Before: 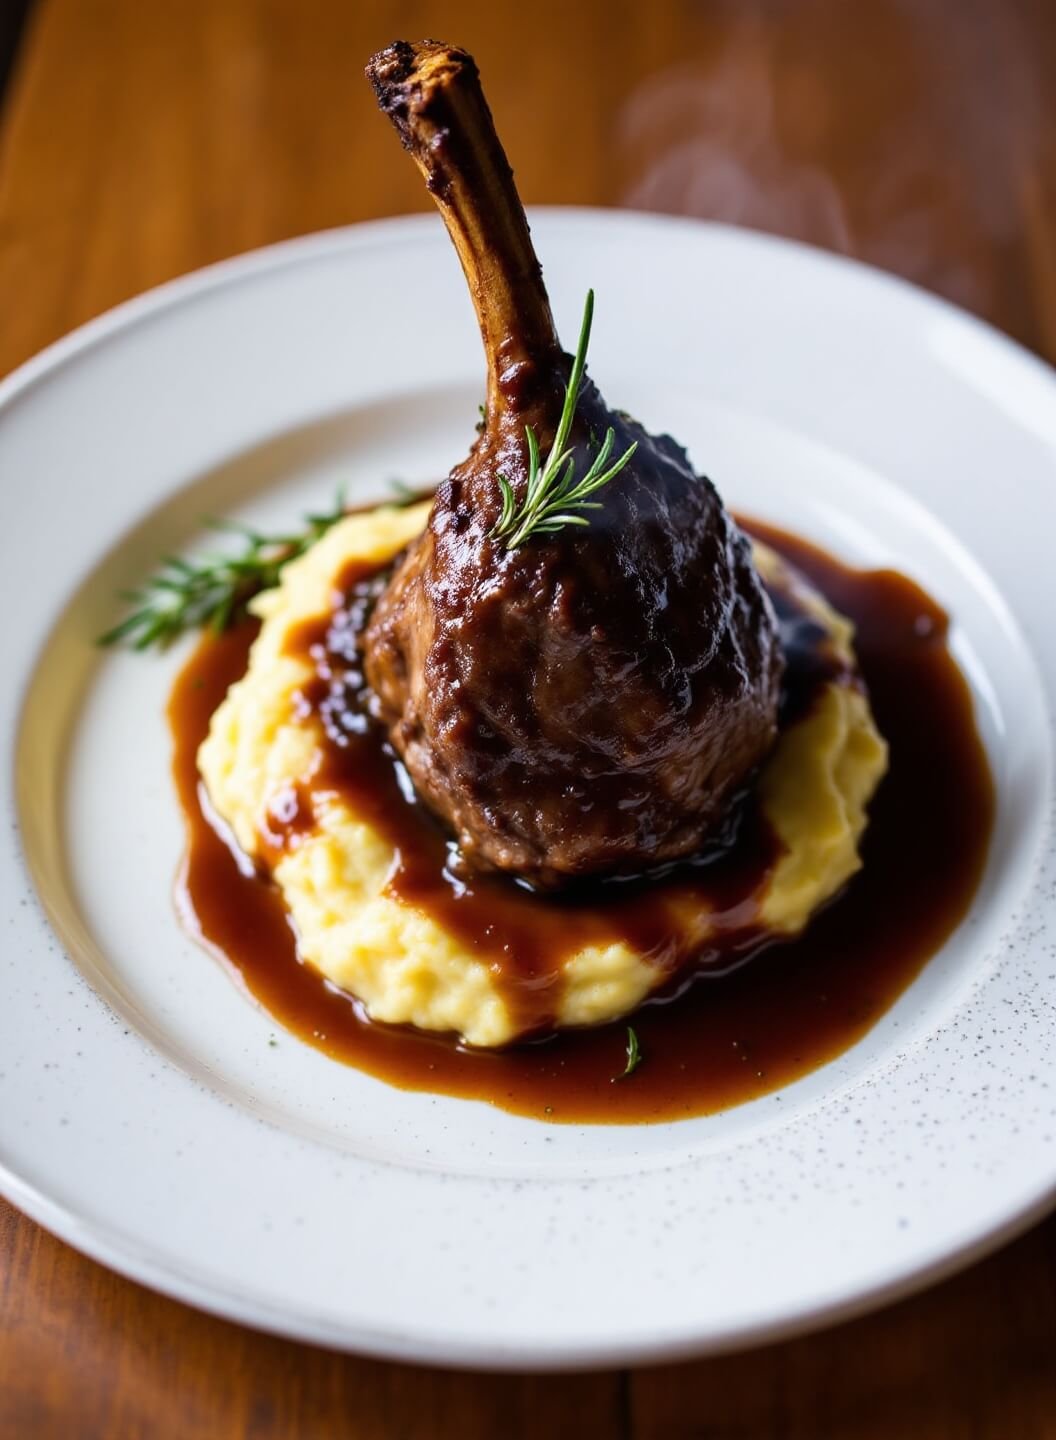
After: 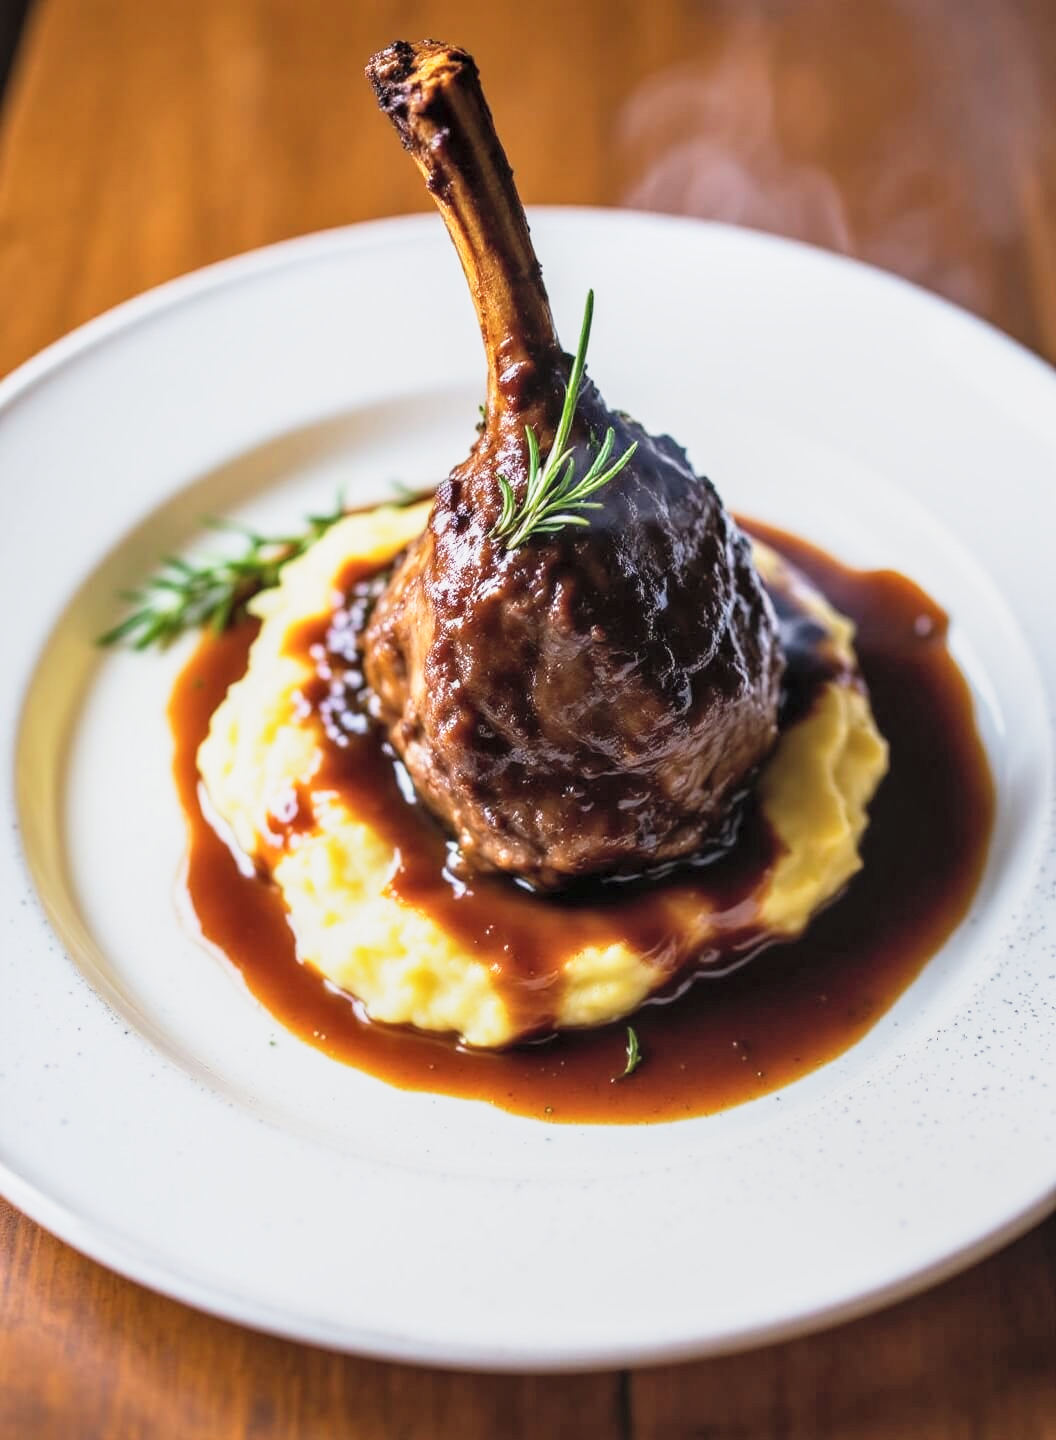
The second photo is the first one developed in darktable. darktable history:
base curve: curves: ch0 [(0, 0) (0.088, 0.125) (0.176, 0.251) (0.354, 0.501) (0.613, 0.749) (1, 0.877)], preserve colors none
local contrast: on, module defaults
contrast brightness saturation: brightness 0.15
